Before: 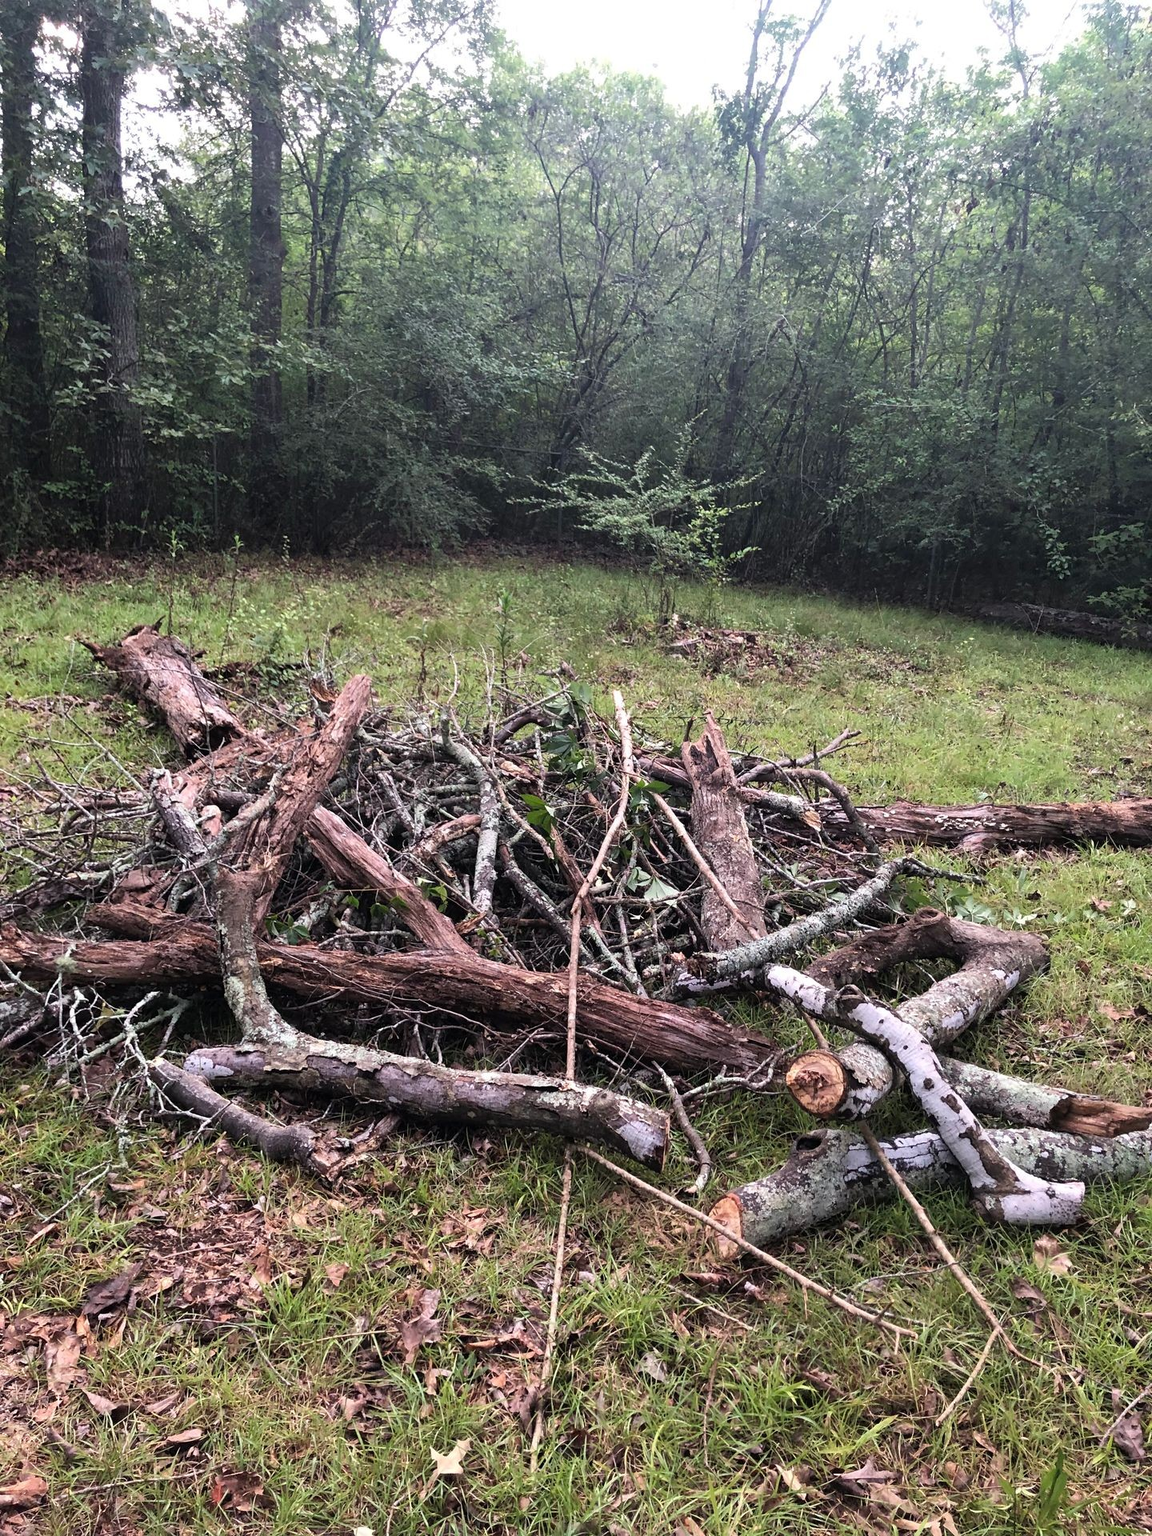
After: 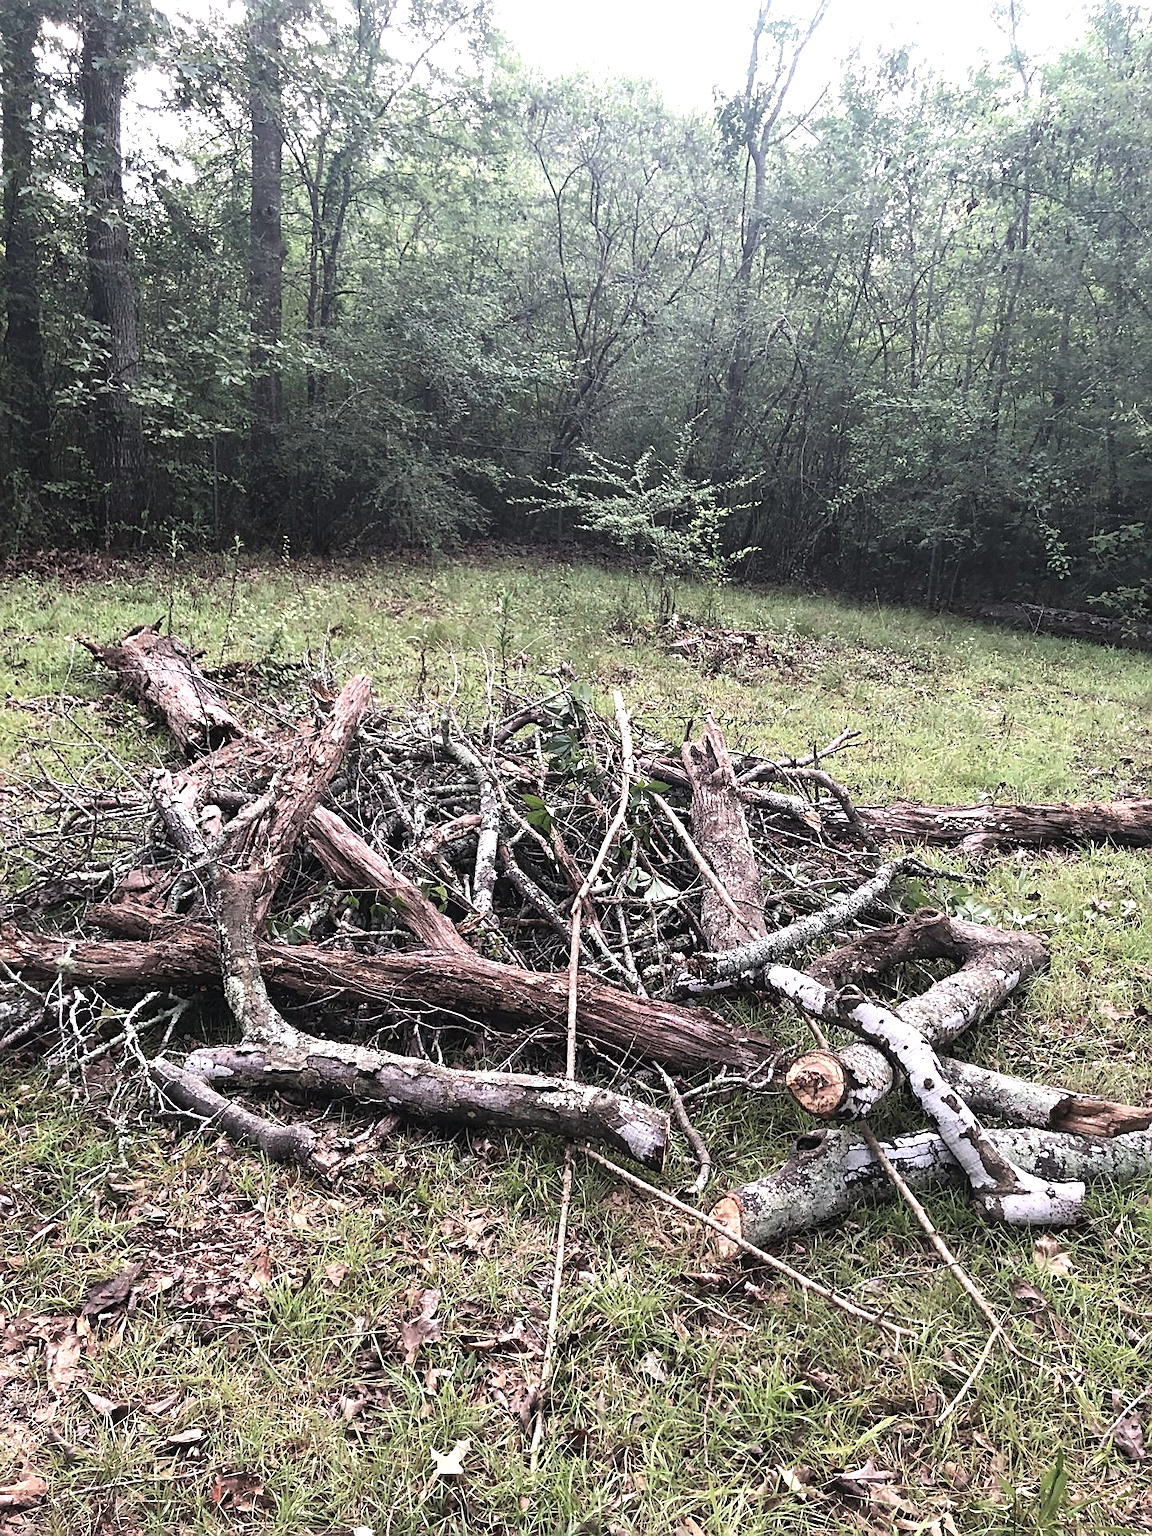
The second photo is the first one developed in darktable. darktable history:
contrast brightness saturation: contrast 0.096, saturation -0.304
sharpen: on, module defaults
exposure: black level correction -0.002, exposure 0.536 EV, compensate exposure bias true, compensate highlight preservation false
shadows and highlights: shadows 25.39, highlights -24.57
